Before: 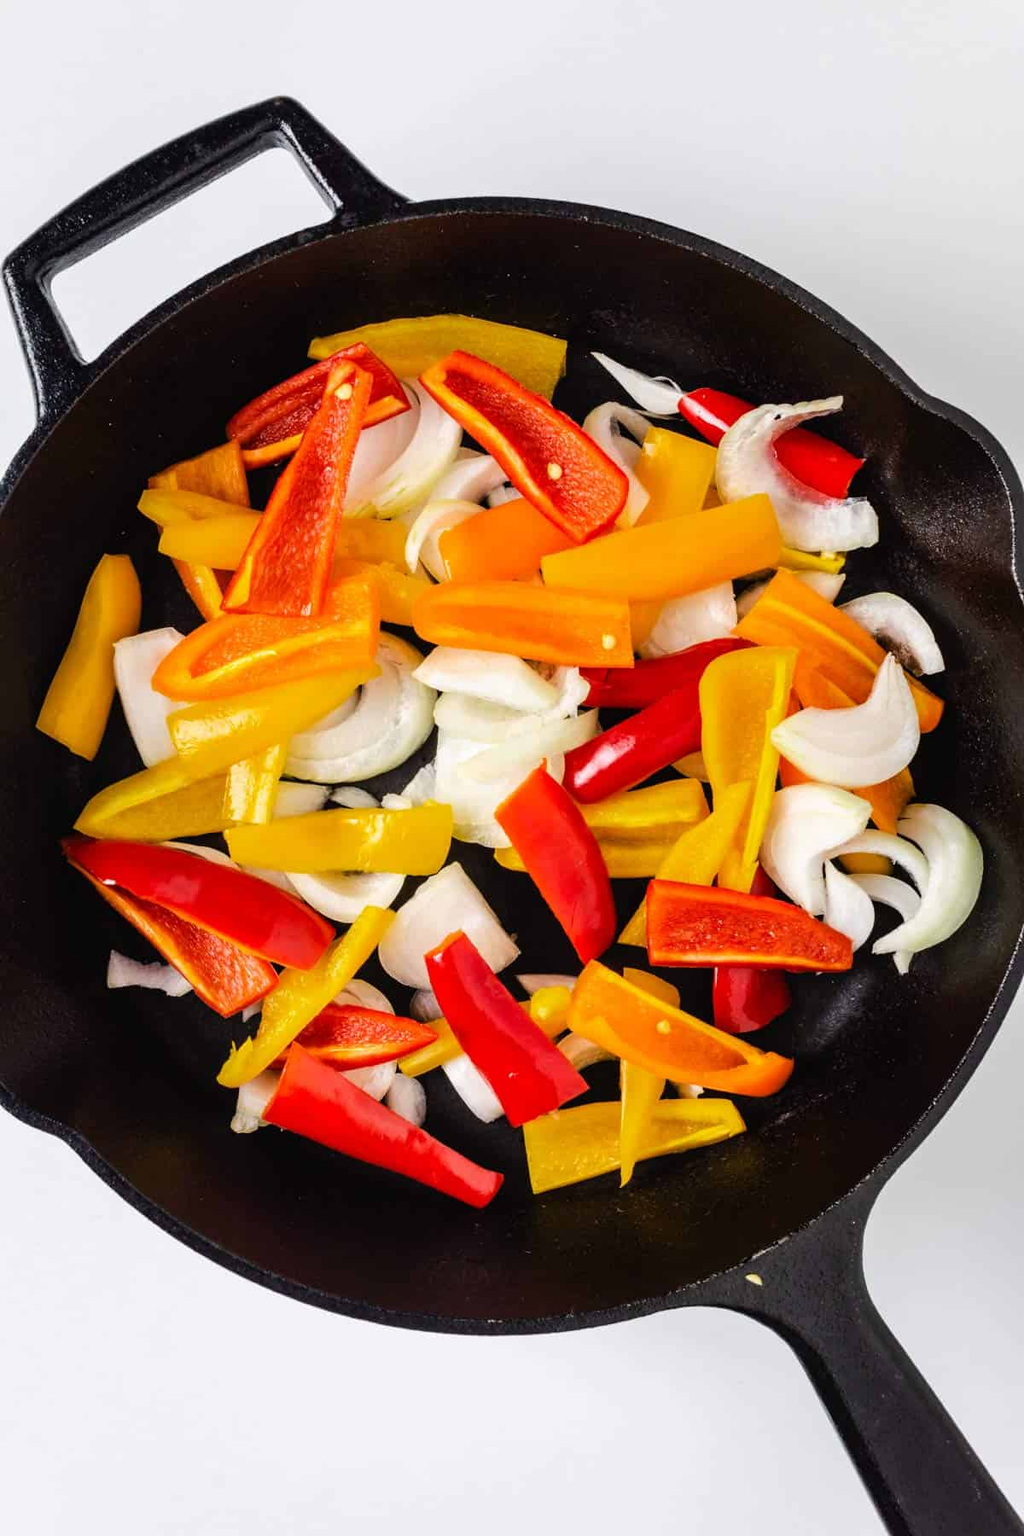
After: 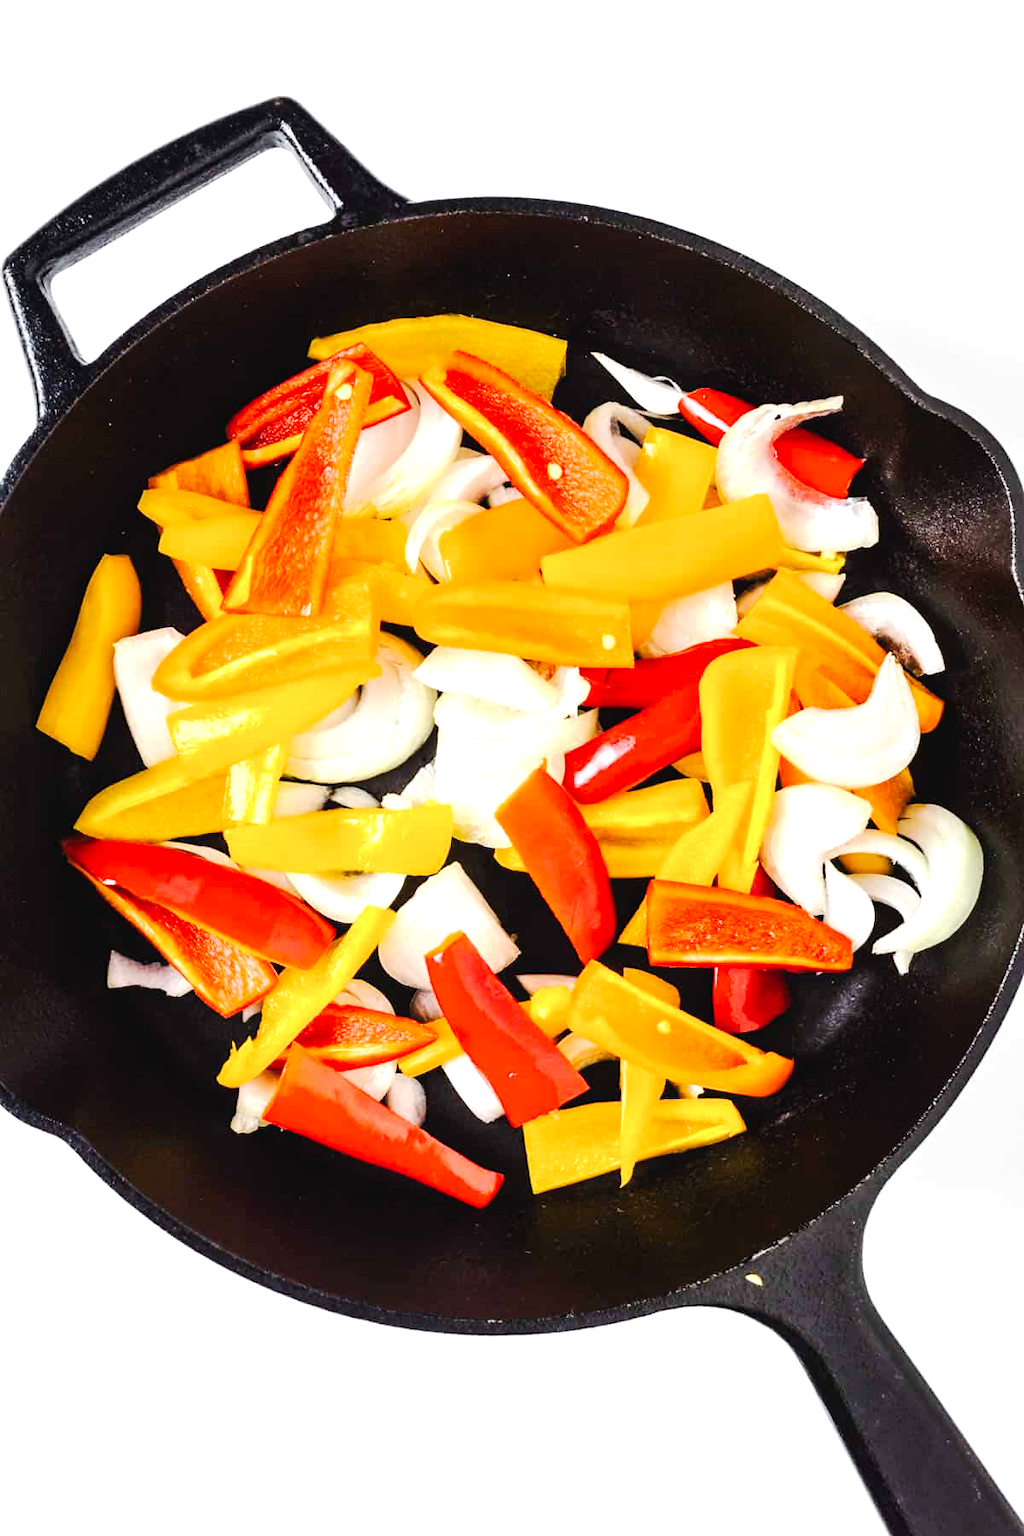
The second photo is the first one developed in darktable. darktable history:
tone curve: curves: ch0 [(0, 0) (0.003, 0.019) (0.011, 0.022) (0.025, 0.029) (0.044, 0.041) (0.069, 0.06) (0.1, 0.09) (0.136, 0.123) (0.177, 0.163) (0.224, 0.206) (0.277, 0.268) (0.335, 0.35) (0.399, 0.436) (0.468, 0.526) (0.543, 0.624) (0.623, 0.713) (0.709, 0.779) (0.801, 0.845) (0.898, 0.912) (1, 1)], preserve colors none
exposure: black level correction 0, exposure 0.7 EV, compensate exposure bias true, compensate highlight preservation false
